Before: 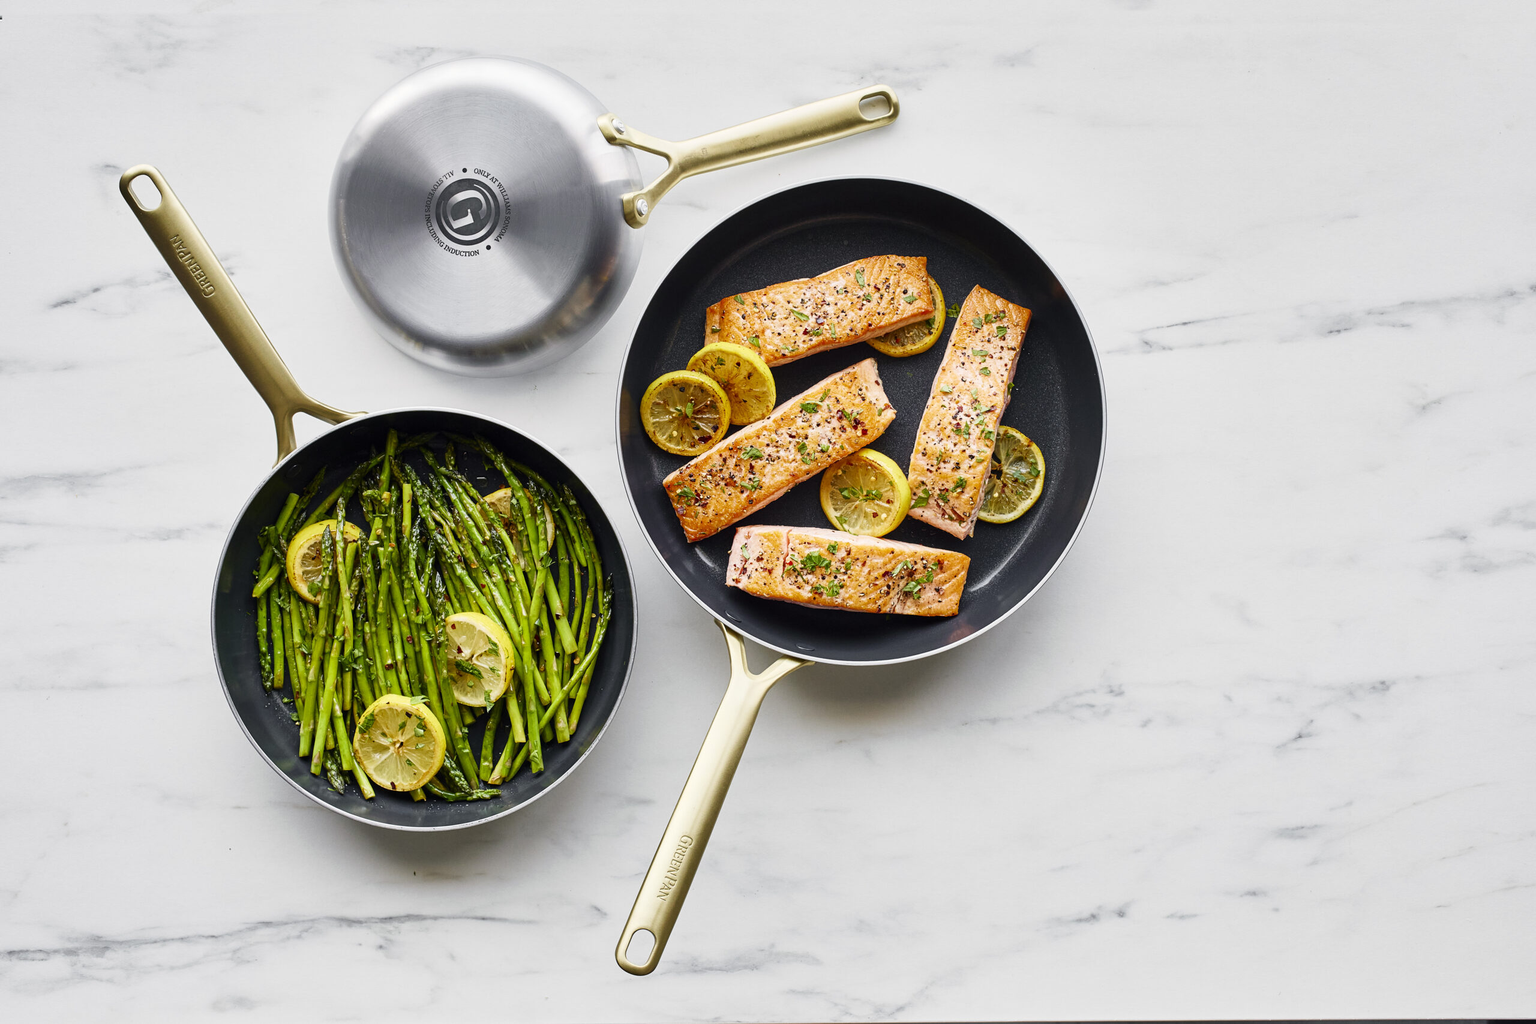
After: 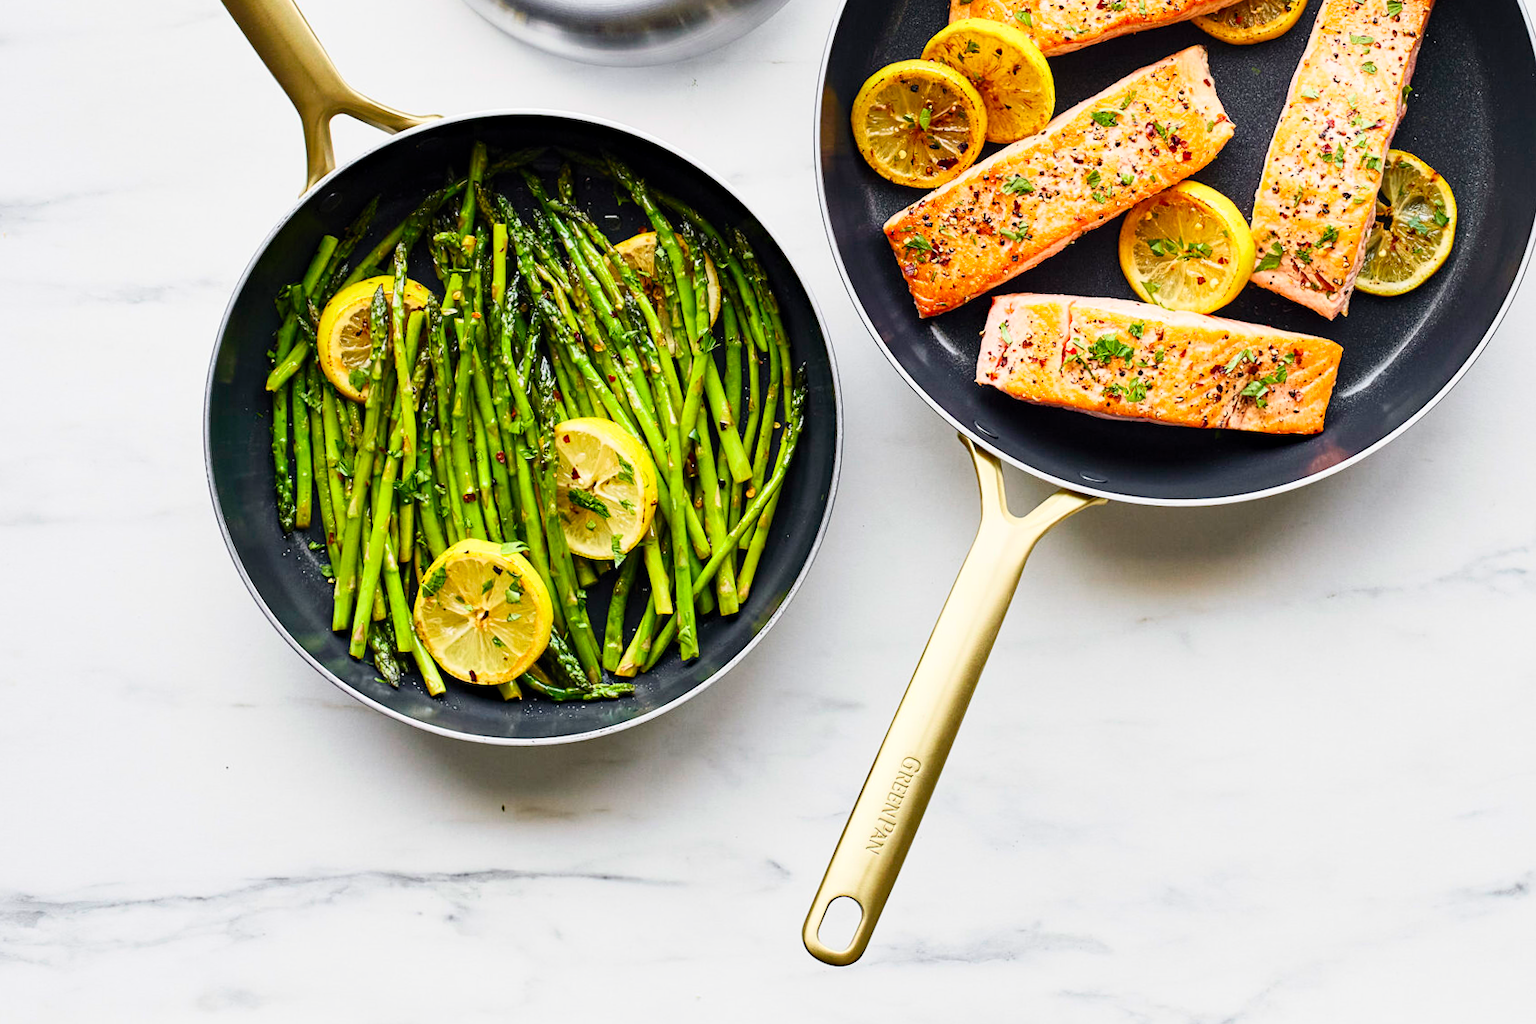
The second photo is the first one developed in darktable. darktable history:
contrast brightness saturation: contrast 0.2, brightness 0.16, saturation 0.22
white balance: emerald 1
crop and rotate: angle -0.82°, left 3.85%, top 31.828%, right 27.992%
haze removal: adaptive false
